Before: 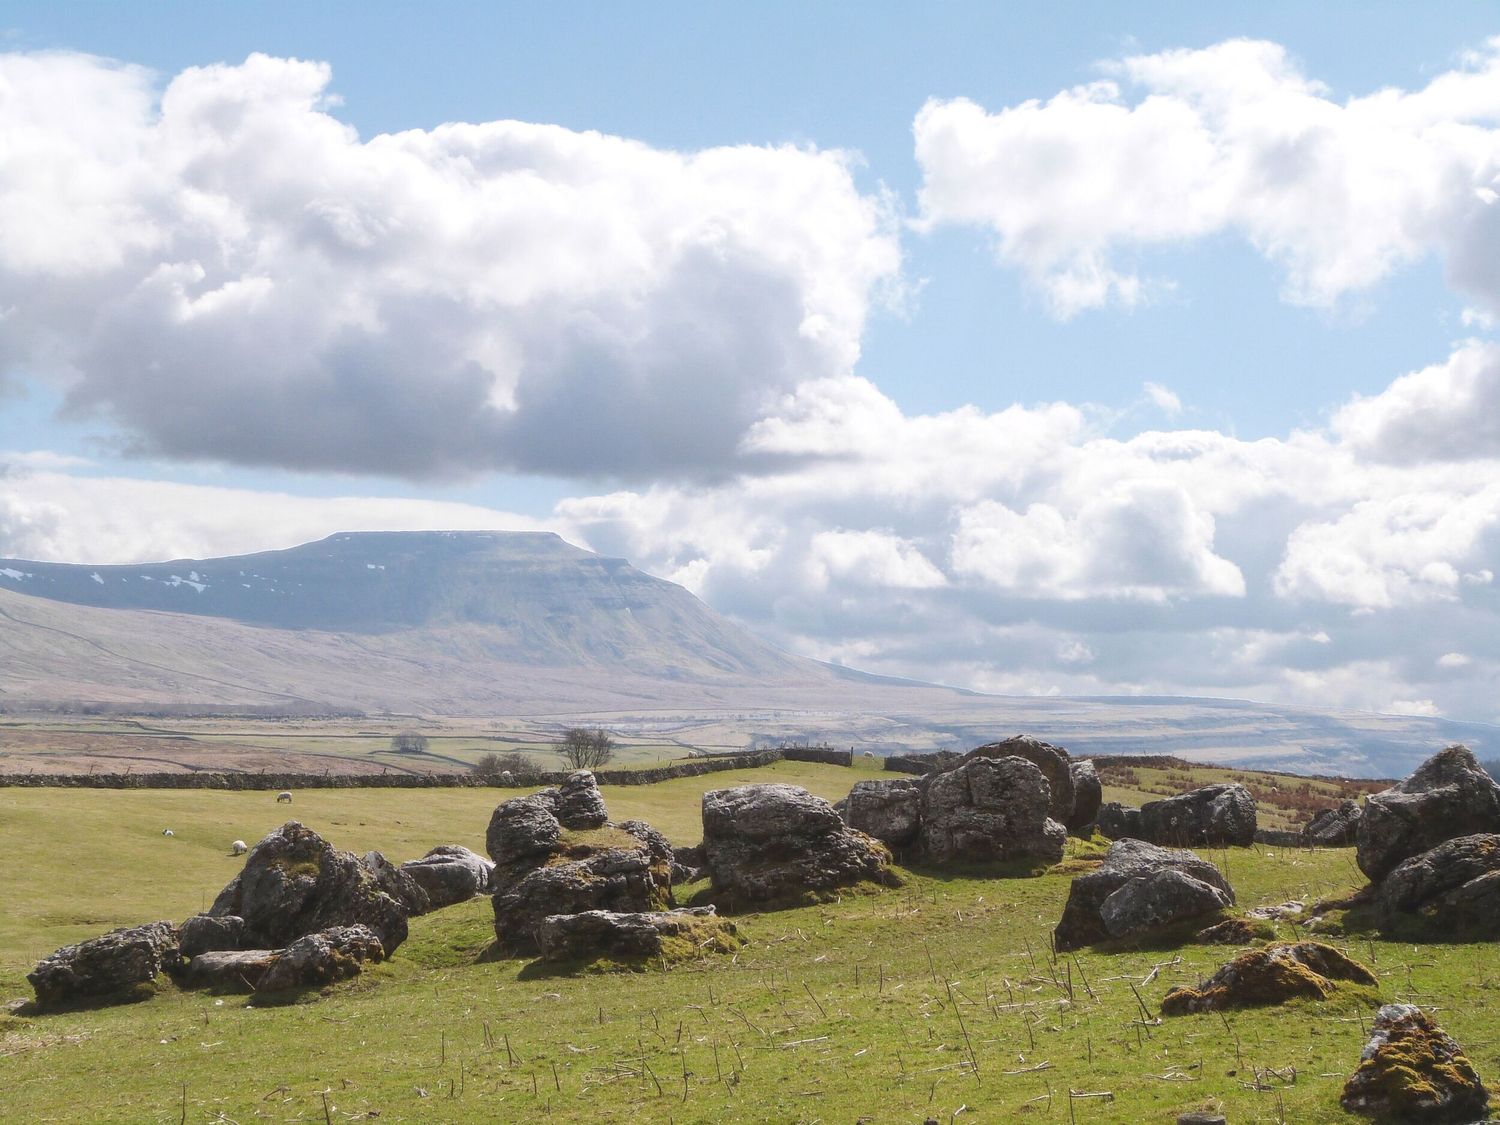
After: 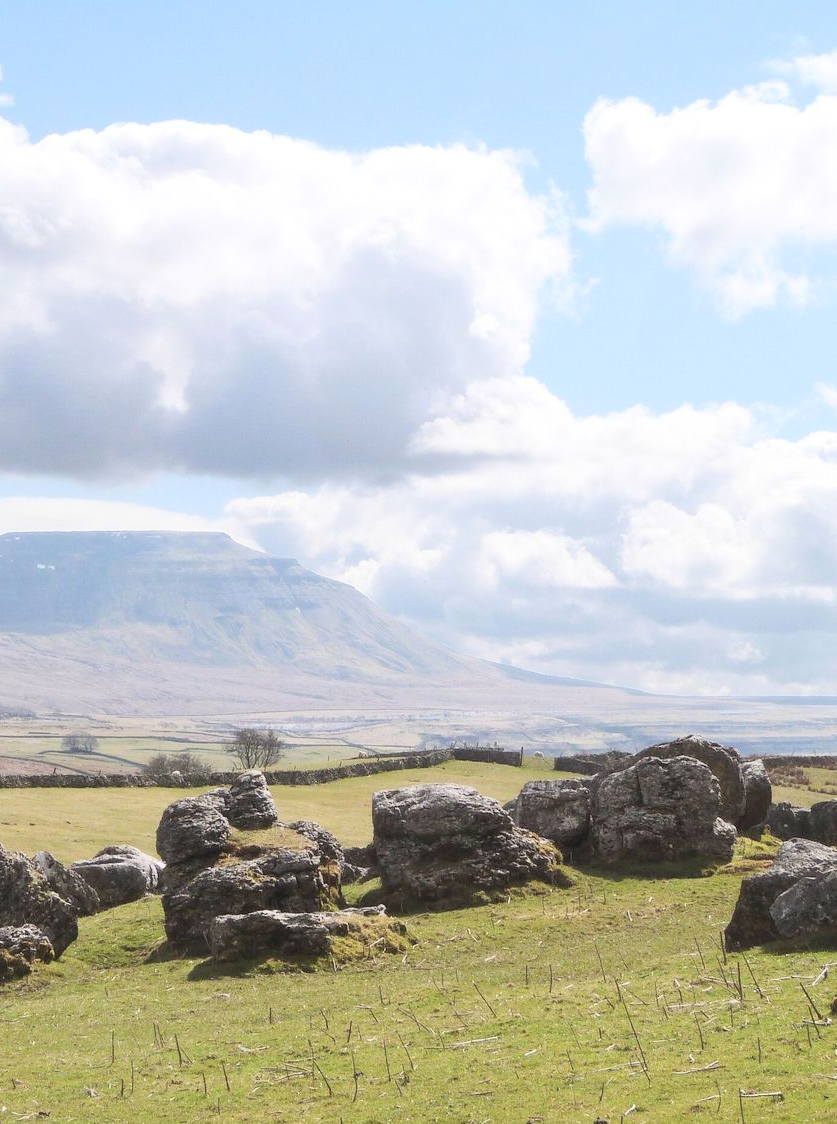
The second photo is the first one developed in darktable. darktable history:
tone curve: curves: ch0 [(0, 0) (0.004, 0.001) (0.133, 0.151) (0.325, 0.399) (0.475, 0.579) (0.832, 0.902) (1, 1)], color space Lab, independent channels, preserve colors none
crop: left 22.027%, right 22.108%, bottom 0.011%
